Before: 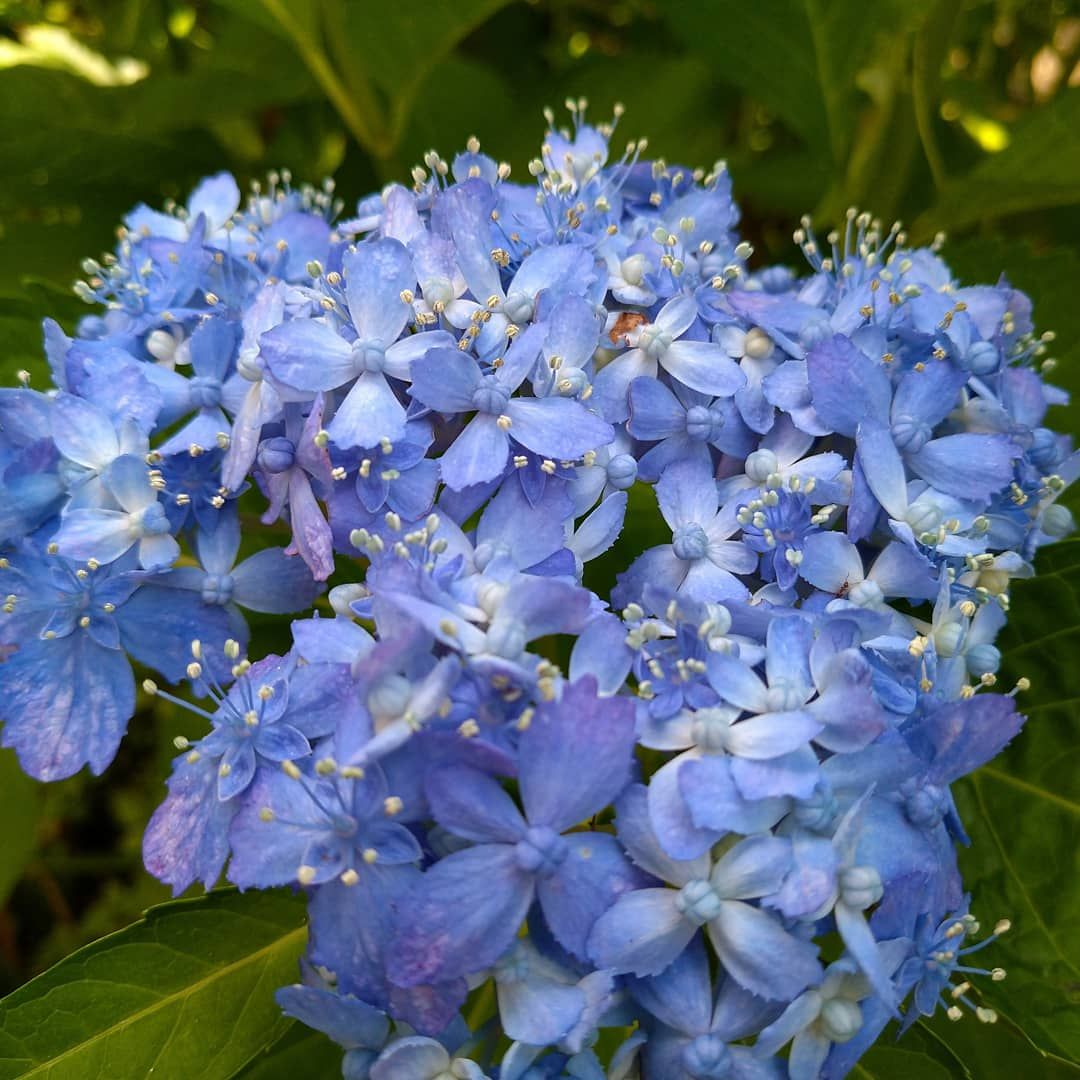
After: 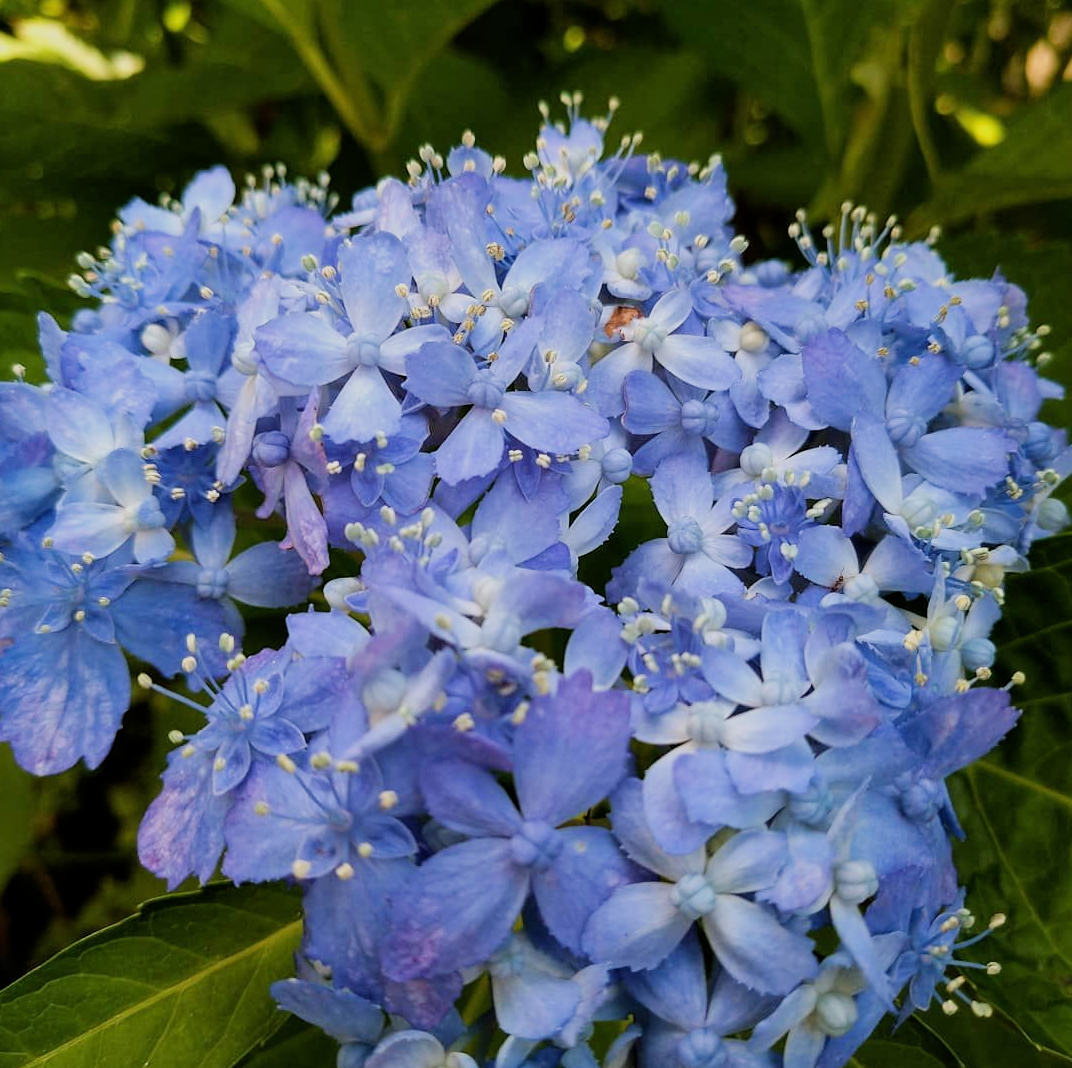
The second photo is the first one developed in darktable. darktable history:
crop: left 0.473%, top 0.604%, right 0.195%, bottom 0.433%
exposure: exposure 0.191 EV, compensate exposure bias true, compensate highlight preservation false
filmic rgb: middle gray luminance 29.21%, black relative exposure -10.24 EV, white relative exposure 5.48 EV, target black luminance 0%, hardness 3.92, latitude 2.61%, contrast 1.125, highlights saturation mix 5.68%, shadows ↔ highlights balance 15.03%
